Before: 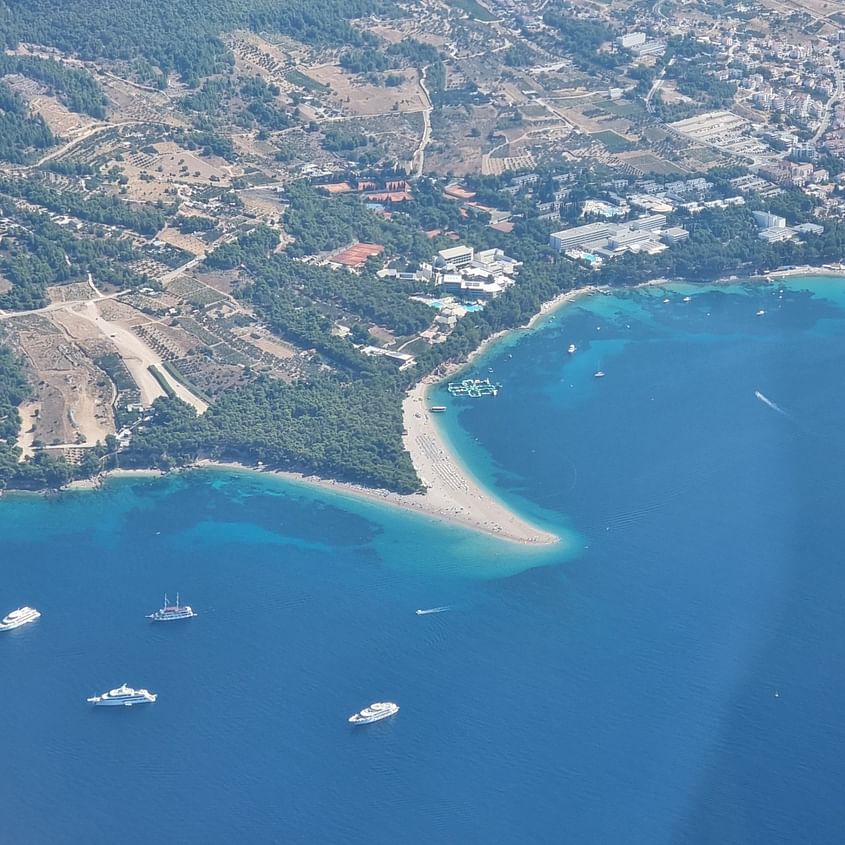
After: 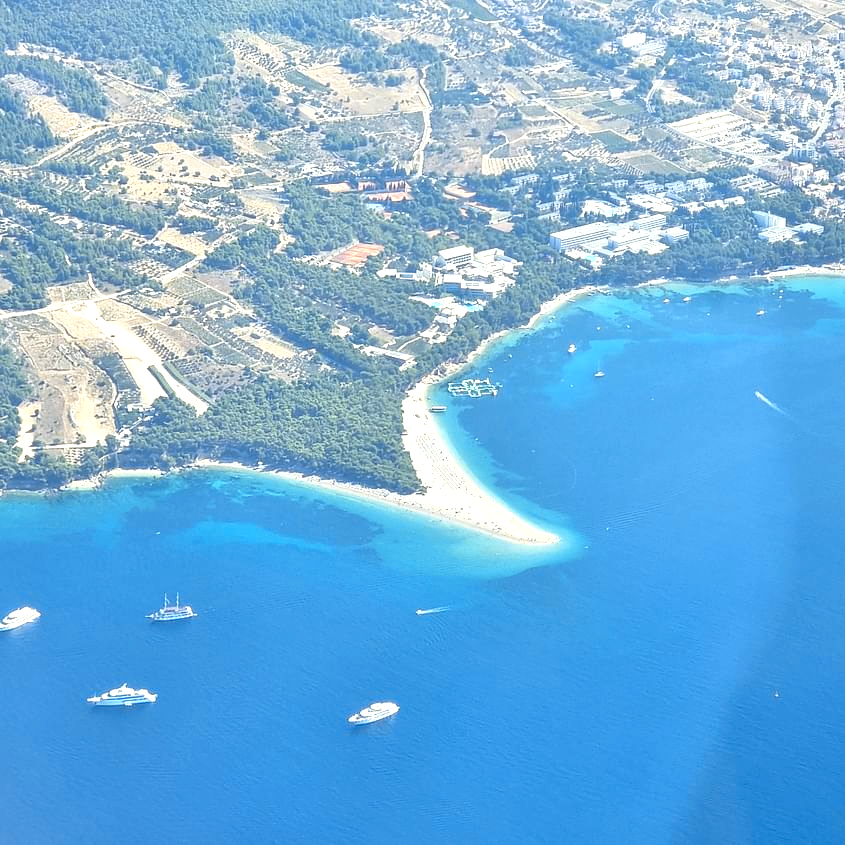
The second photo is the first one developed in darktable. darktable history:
color correction: highlights a* -4.73, highlights b* 5.06, saturation 0.97
color contrast: green-magenta contrast 0.85, blue-yellow contrast 1.25, unbound 0
exposure: black level correction 0, exposure 0.9 EV, compensate highlight preservation false
